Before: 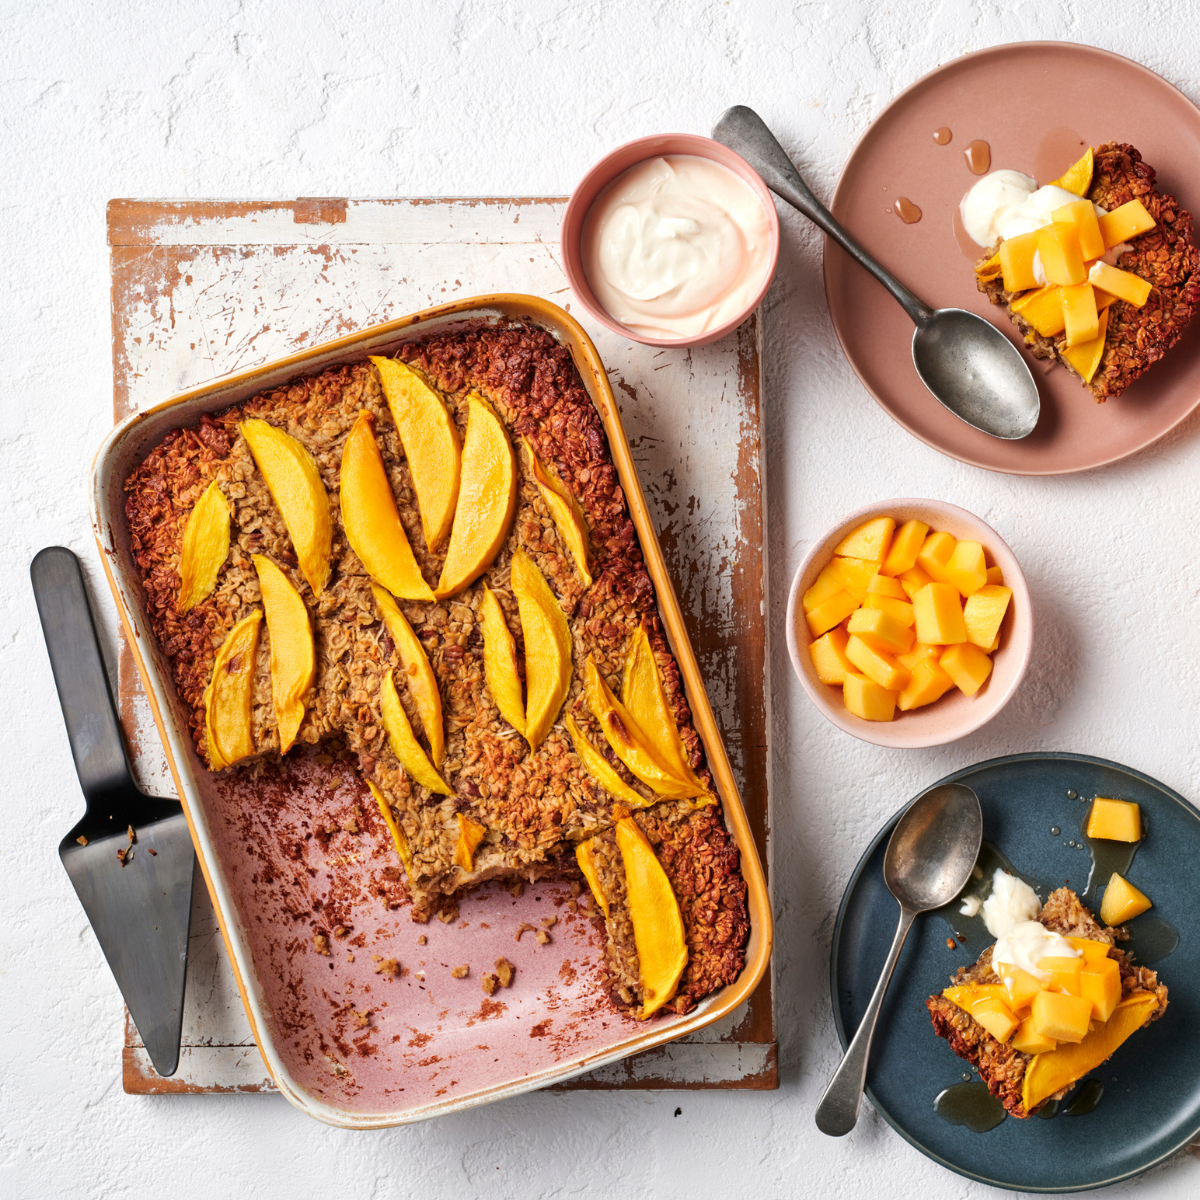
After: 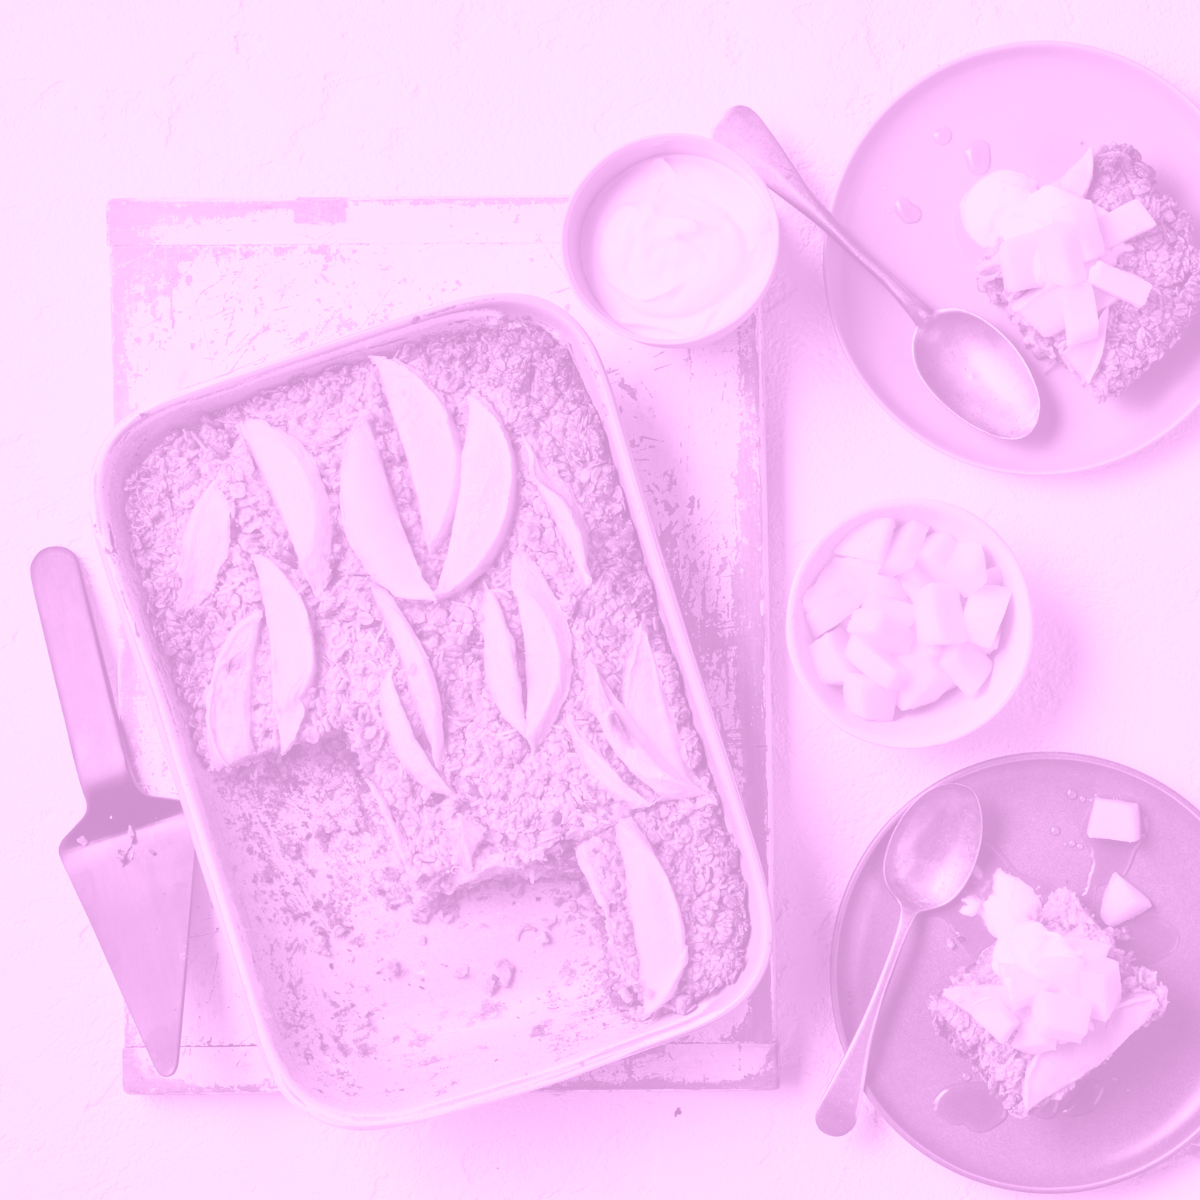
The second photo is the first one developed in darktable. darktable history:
colorize: hue 331.2°, saturation 75%, source mix 30.28%, lightness 70.52%, version 1
tone curve: preserve colors none
